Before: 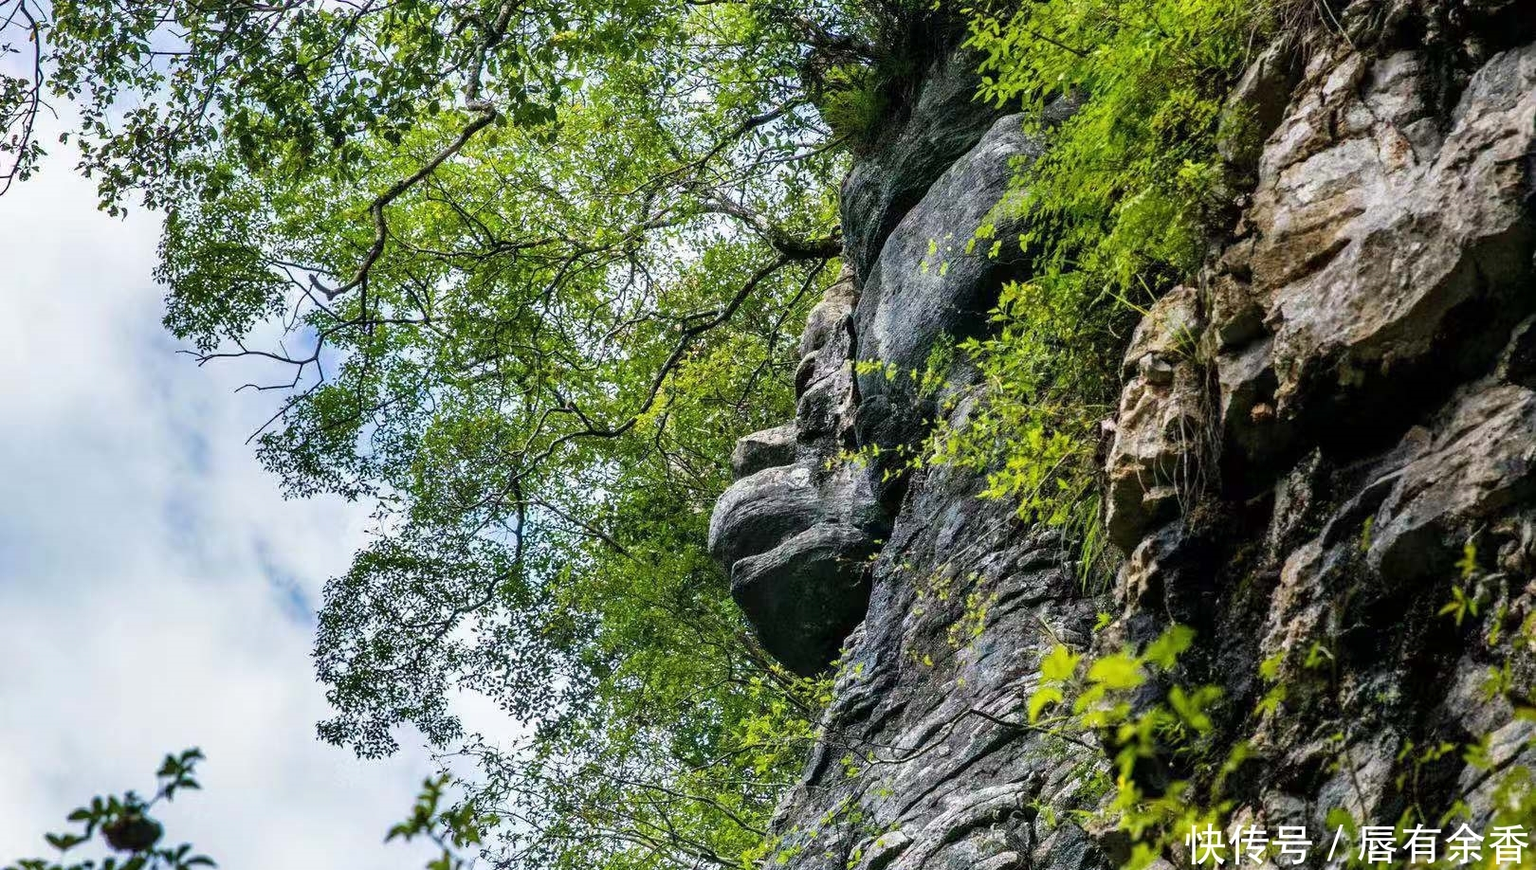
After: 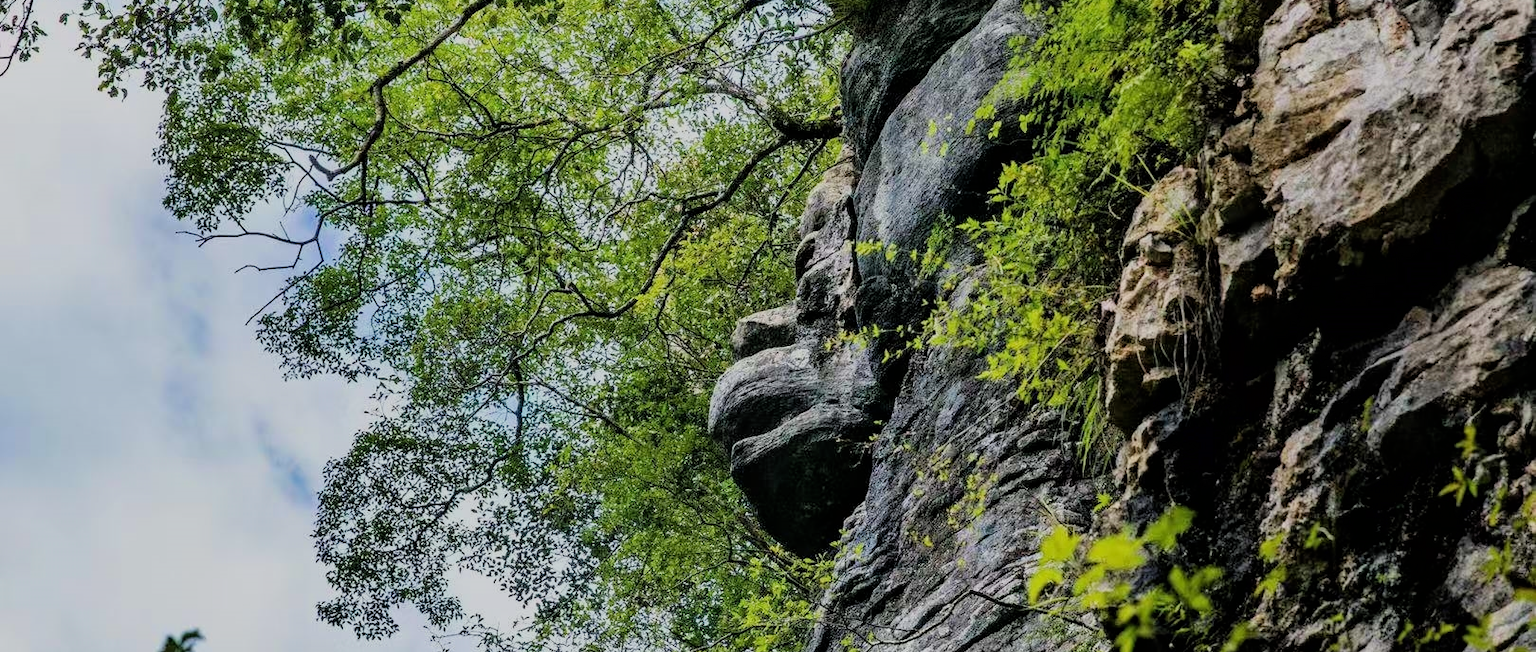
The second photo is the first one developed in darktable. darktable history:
crop: top 13.819%, bottom 11.169%
filmic rgb: black relative exposure -7.48 EV, white relative exposure 4.83 EV, hardness 3.4, color science v6 (2022)
